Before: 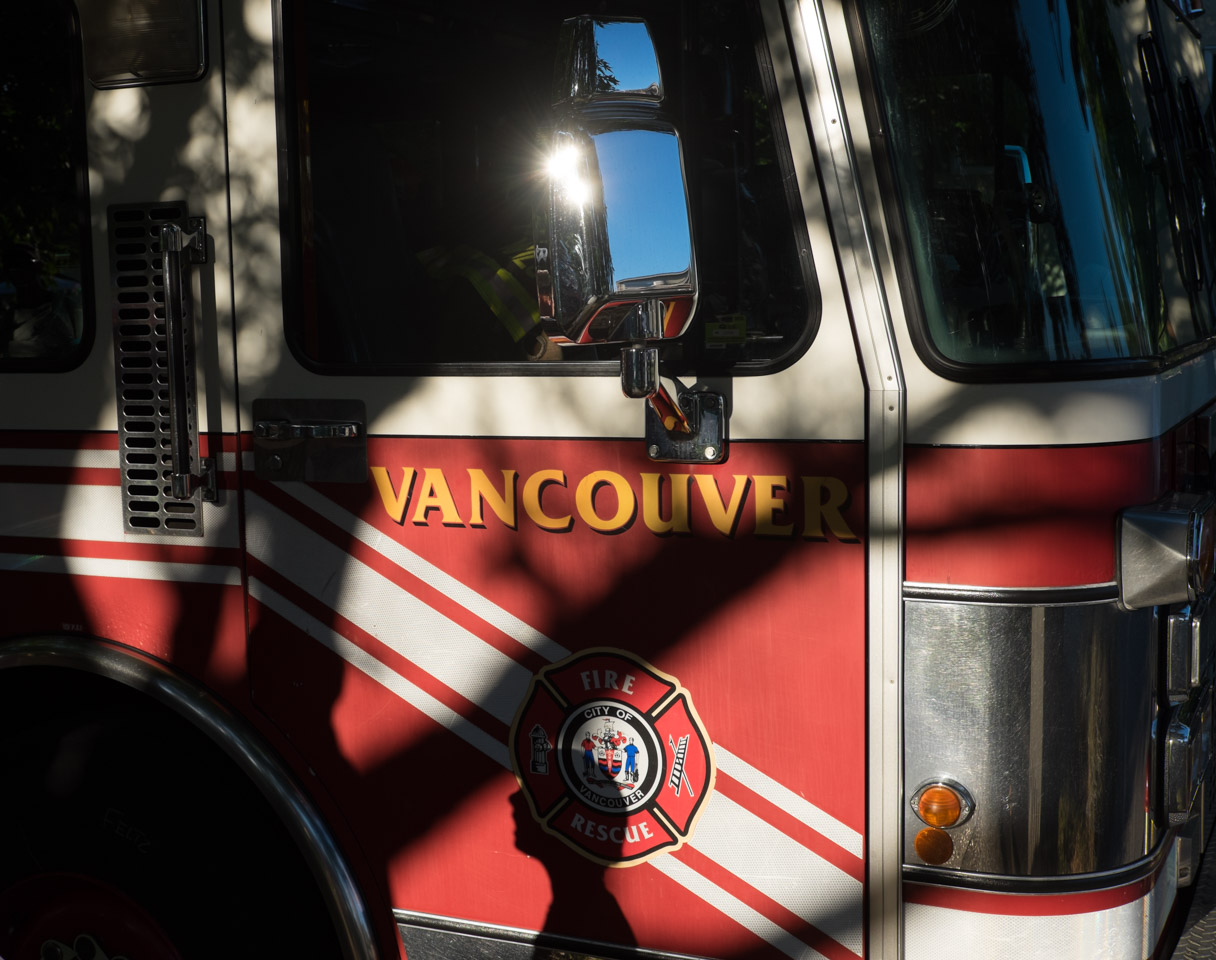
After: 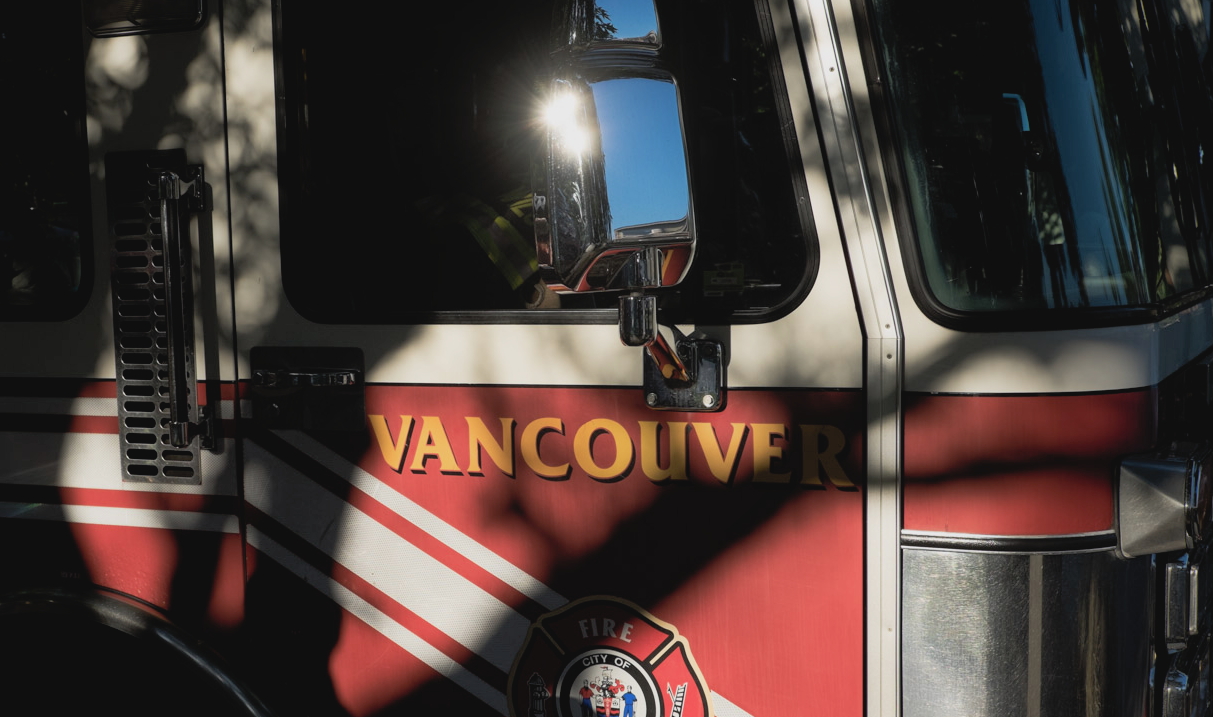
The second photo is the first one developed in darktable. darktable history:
tone equalizer: -8 EV -0.001 EV, -7 EV 0.001 EV, -6 EV -0.004 EV, -5 EV -0.009 EV, -4 EV -0.076 EV, -3 EV -0.227 EV, -2 EV -0.27 EV, -1 EV 0.108 EV, +0 EV 0.327 EV
crop: left 0.218%, top 5.498%, bottom 19.805%
filmic rgb: middle gray luminance 18.35%, black relative exposure -9.01 EV, white relative exposure 3.69 EV, target black luminance 0%, hardness 4.91, latitude 67.88%, contrast 0.942, highlights saturation mix 21.43%, shadows ↔ highlights balance 21.62%
tone curve: curves: ch0 [(0, 0.042) (0.129, 0.18) (0.501, 0.497) (1, 1)], preserve colors none
